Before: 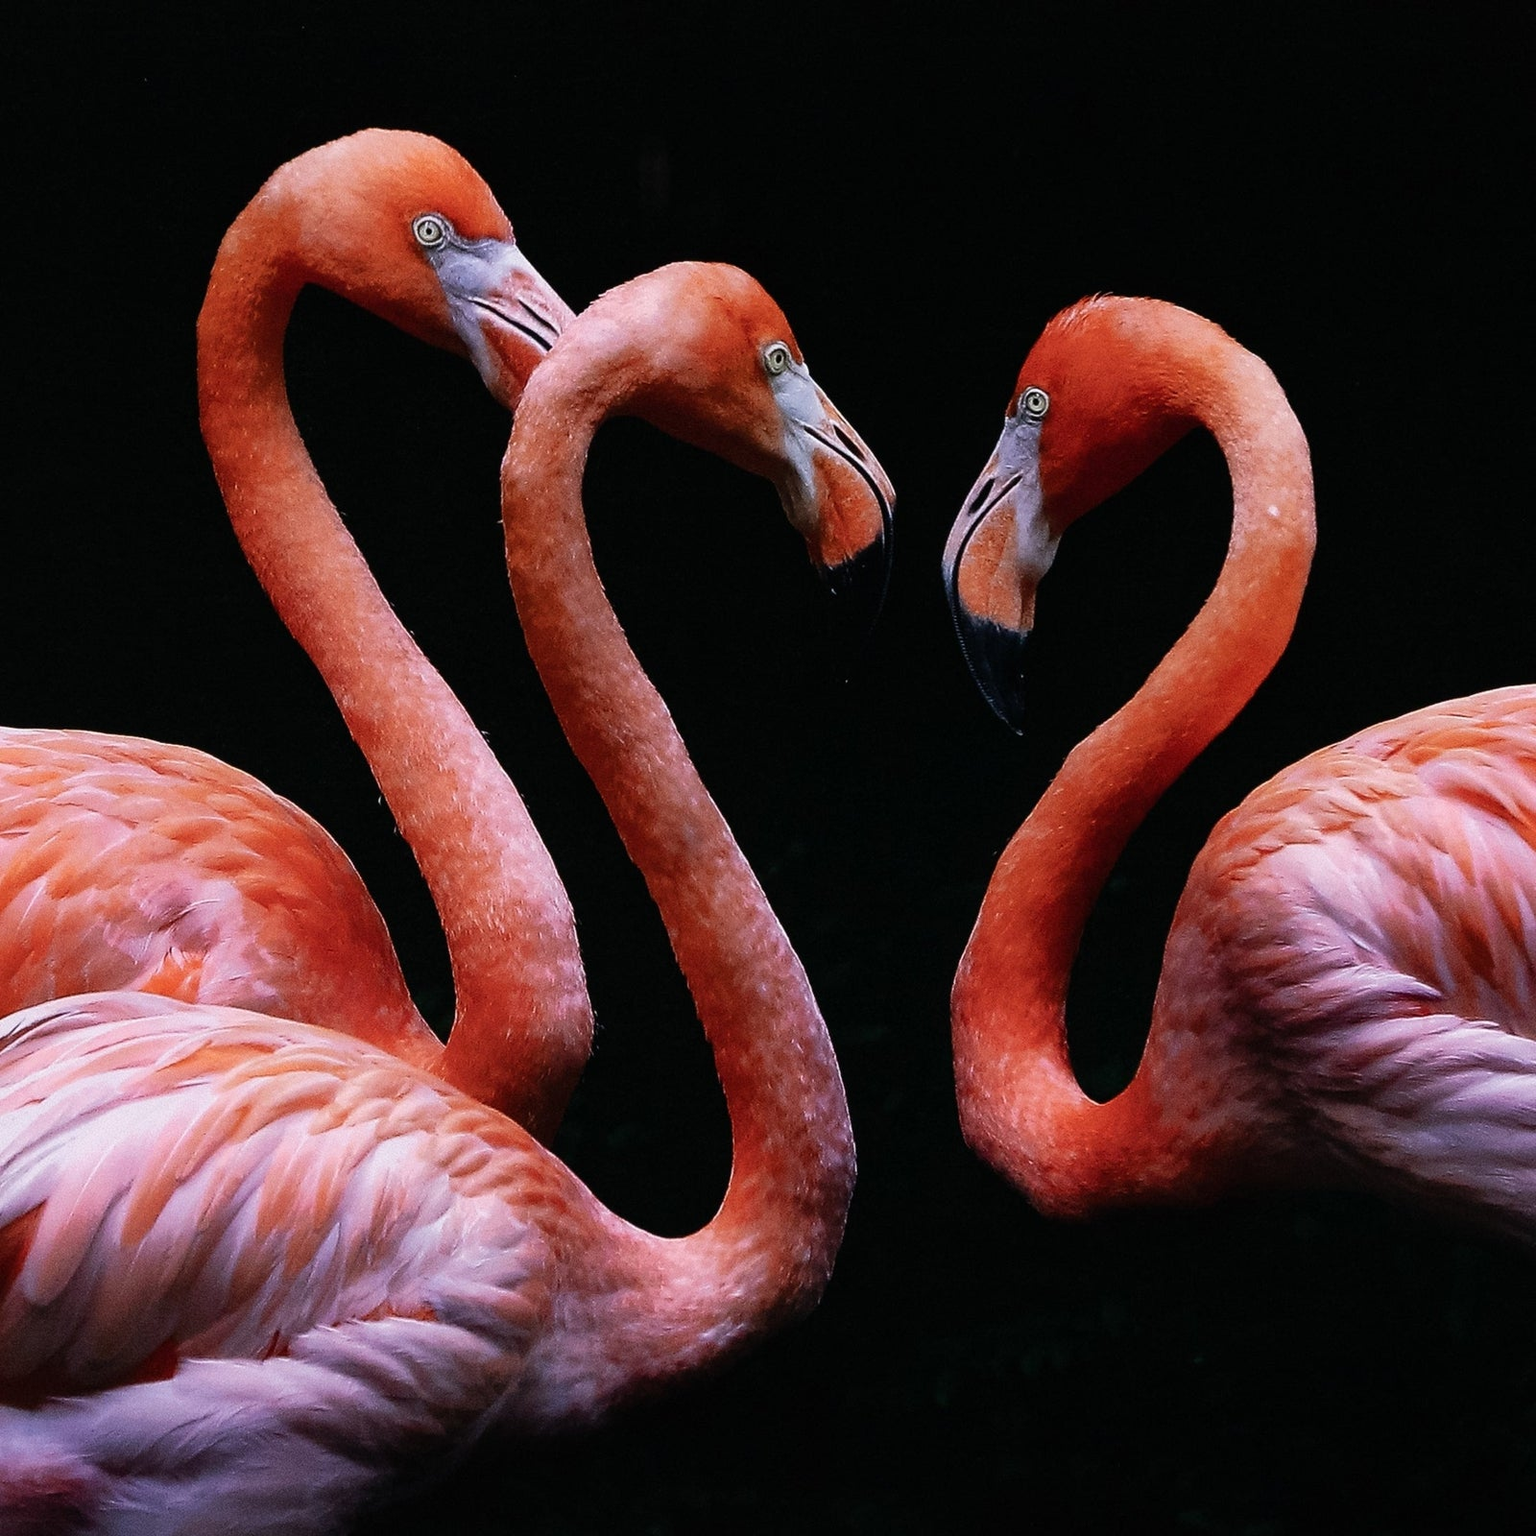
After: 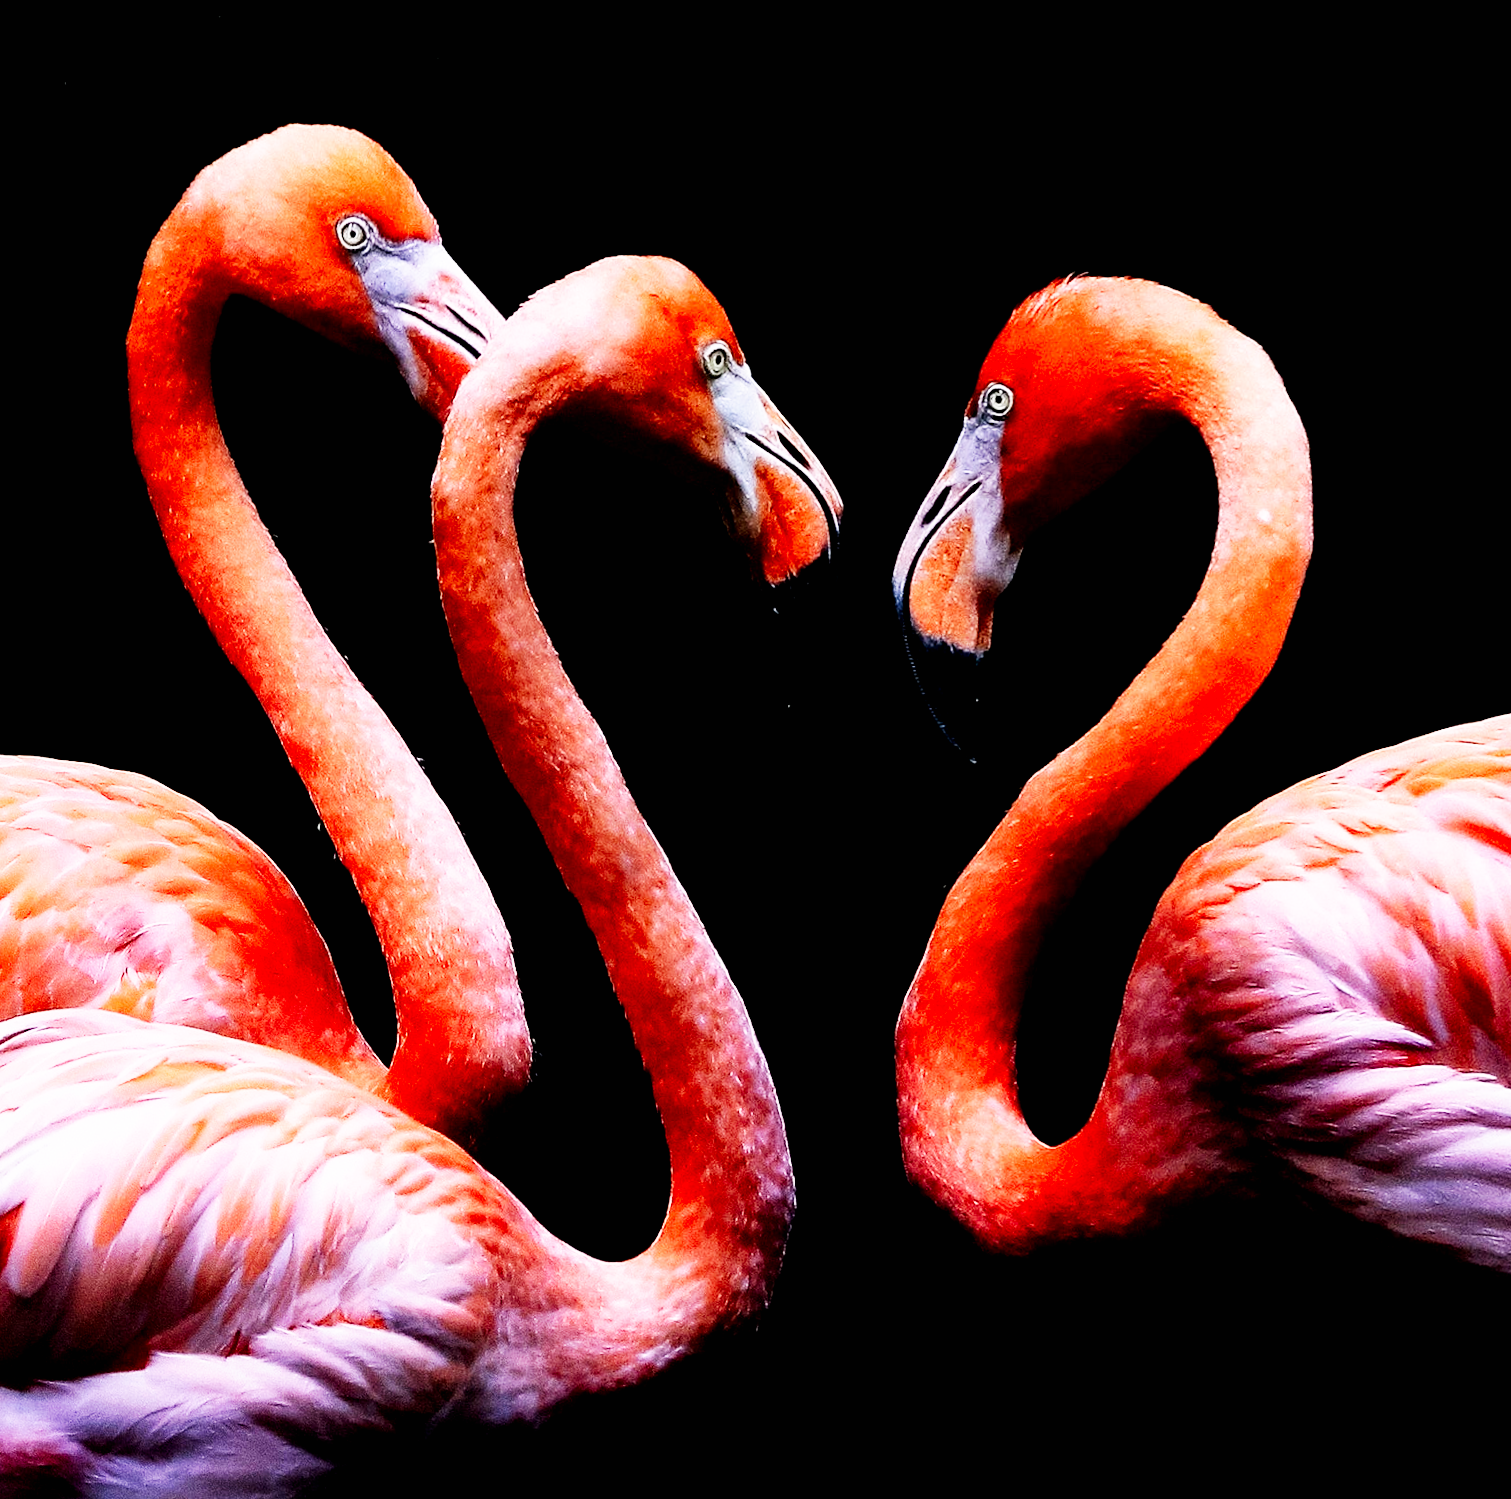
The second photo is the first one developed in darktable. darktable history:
exposure: black level correction 0.01, exposure 0.011 EV, compensate highlight preservation false
base curve: curves: ch0 [(0, 0) (0.007, 0.004) (0.027, 0.03) (0.046, 0.07) (0.207, 0.54) (0.442, 0.872) (0.673, 0.972) (1, 1)], preserve colors none
rotate and perspective: rotation 0.062°, lens shift (vertical) 0.115, lens shift (horizontal) -0.133, crop left 0.047, crop right 0.94, crop top 0.061, crop bottom 0.94
